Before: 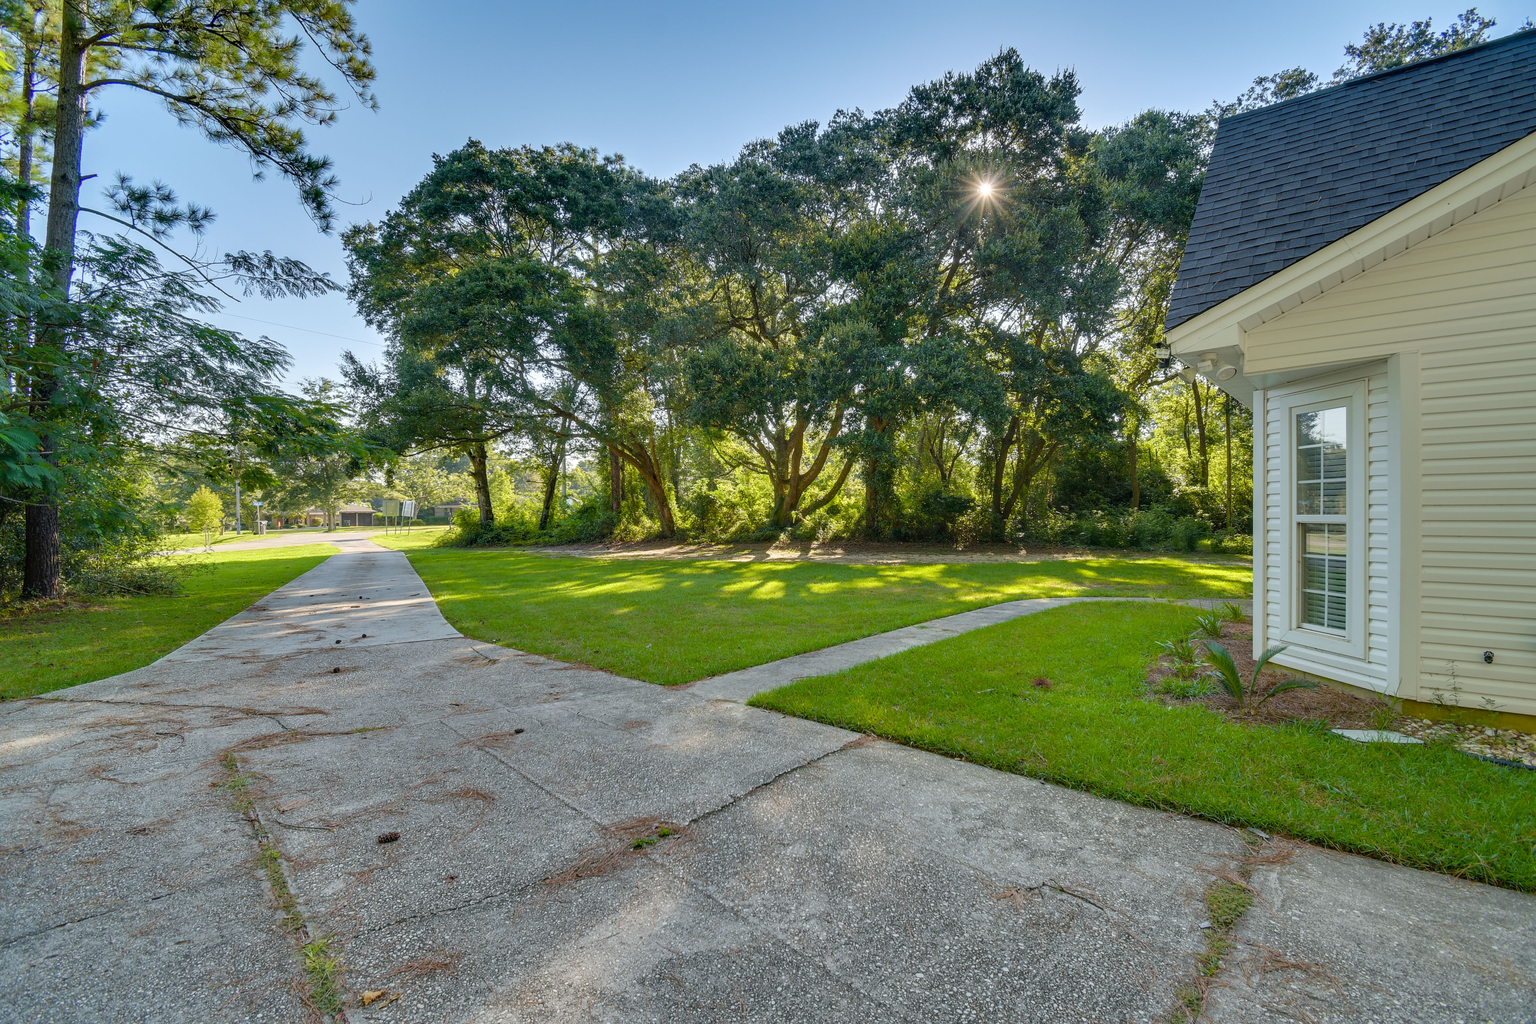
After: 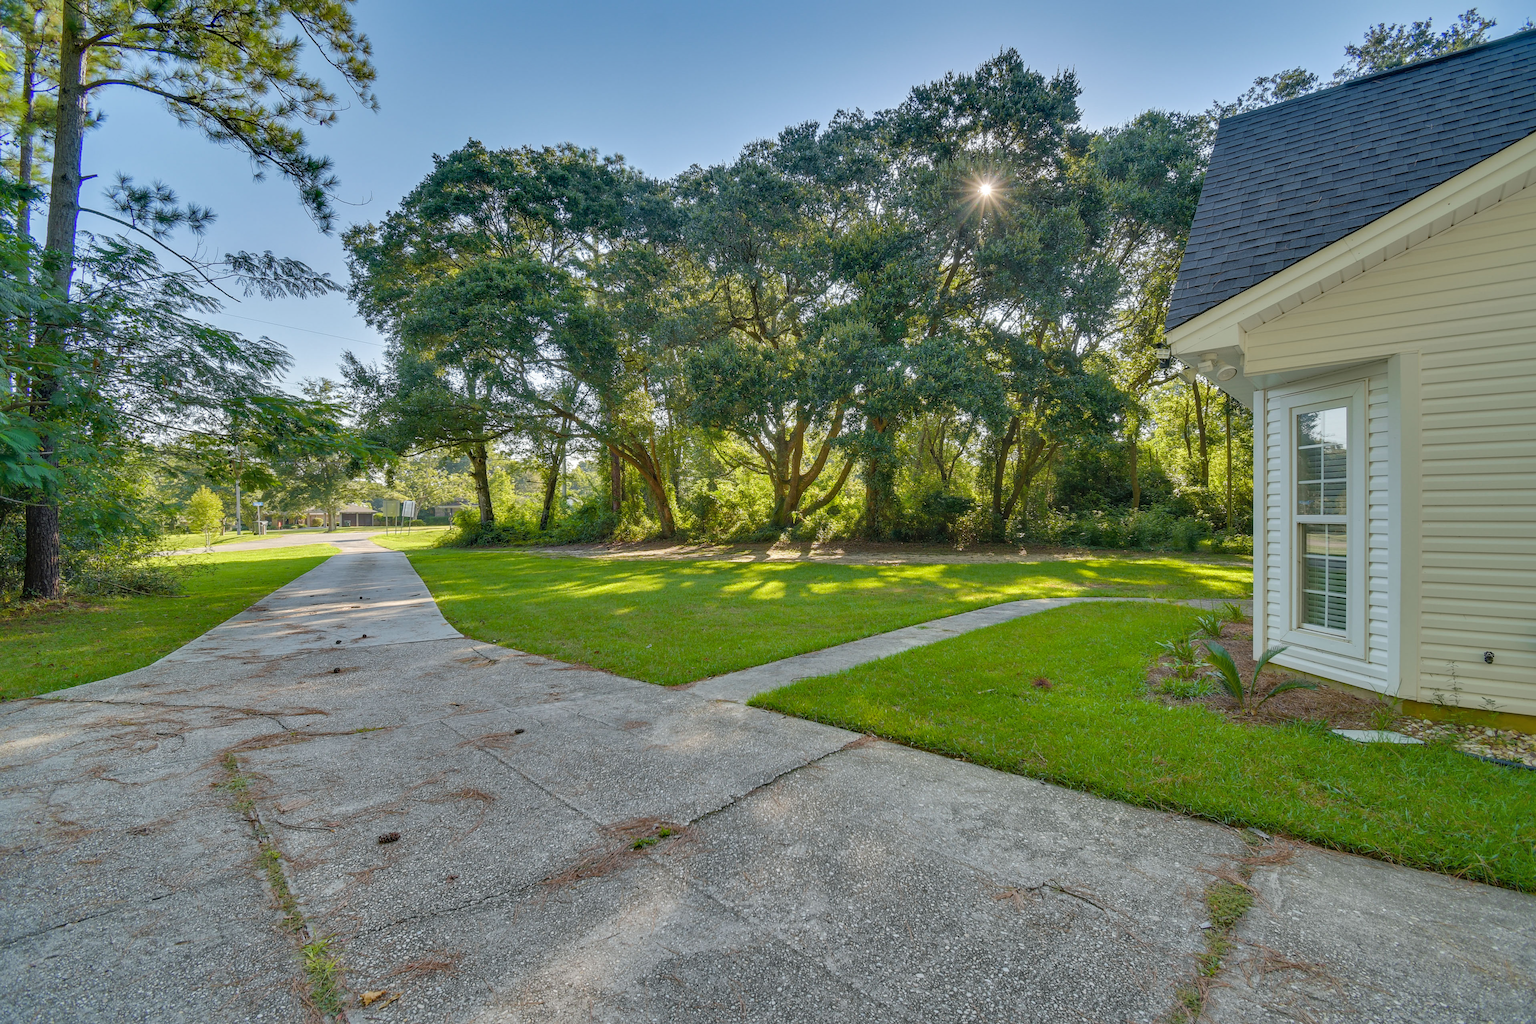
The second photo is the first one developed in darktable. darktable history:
shadows and highlights: shadows color adjustment 99.17%, highlights color adjustment 0.425%
